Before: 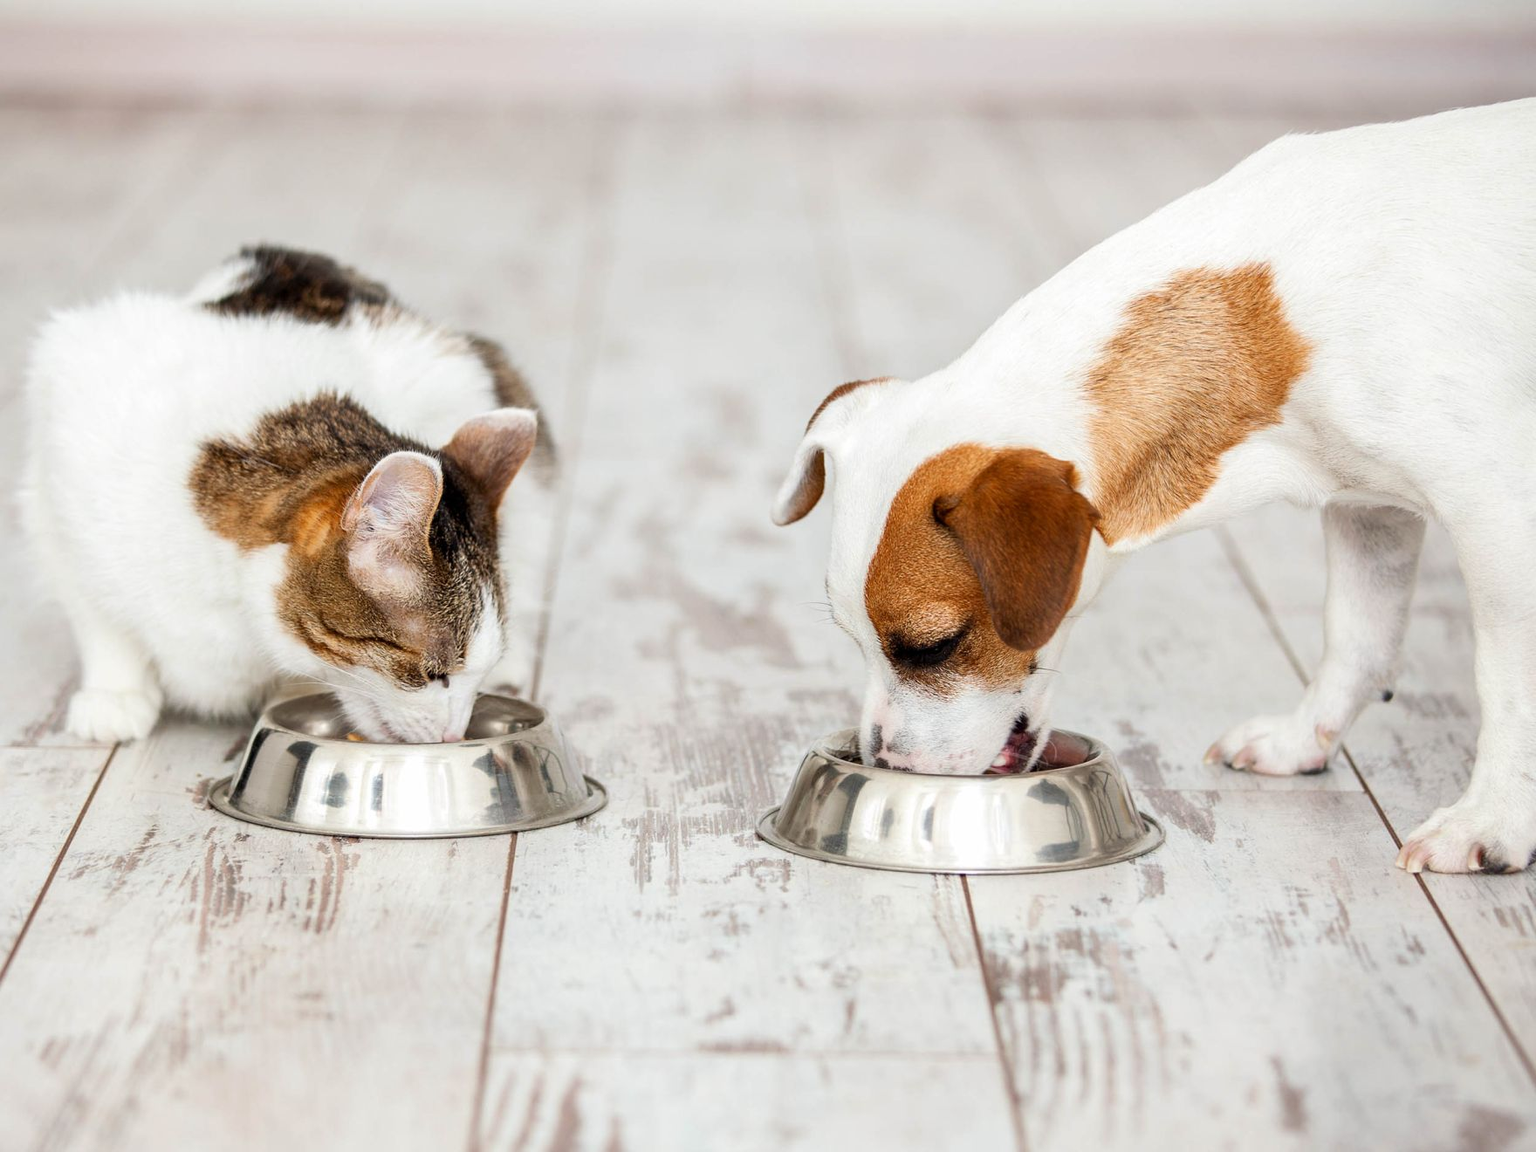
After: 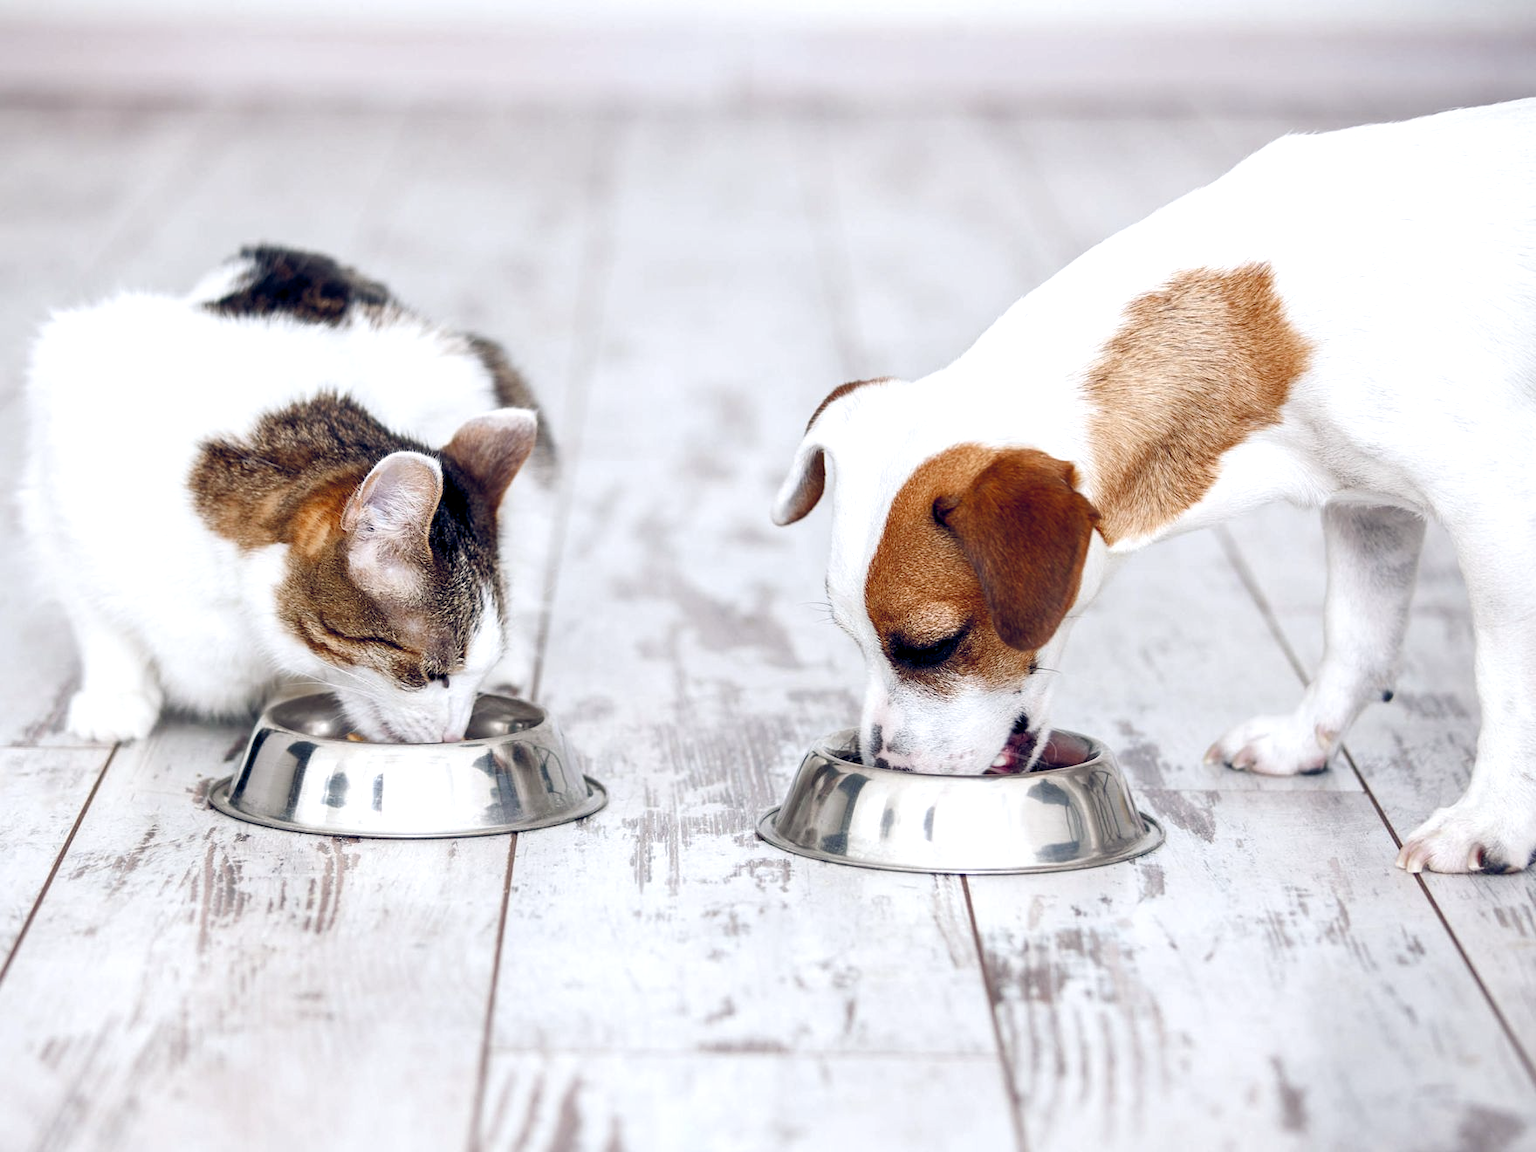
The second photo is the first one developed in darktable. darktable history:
color balance rgb: highlights gain › chroma 2.94%, highlights gain › hue 60.57°, global offset › chroma 0.25%, global offset › hue 256.52°, perceptual saturation grading › global saturation 20%, perceptual saturation grading › highlights -50%, perceptual saturation grading › shadows 30%, contrast 15%
white balance: red 0.924, blue 1.095
